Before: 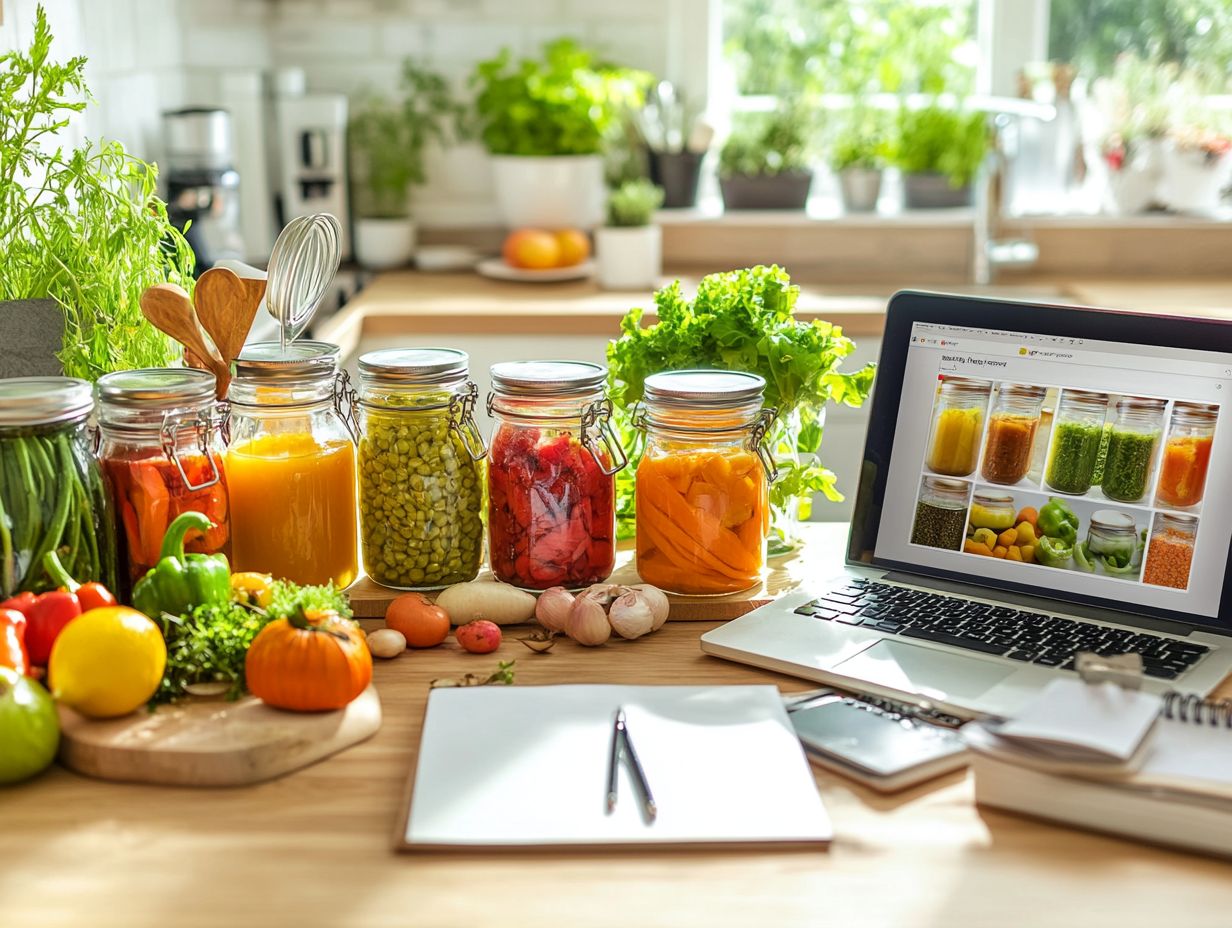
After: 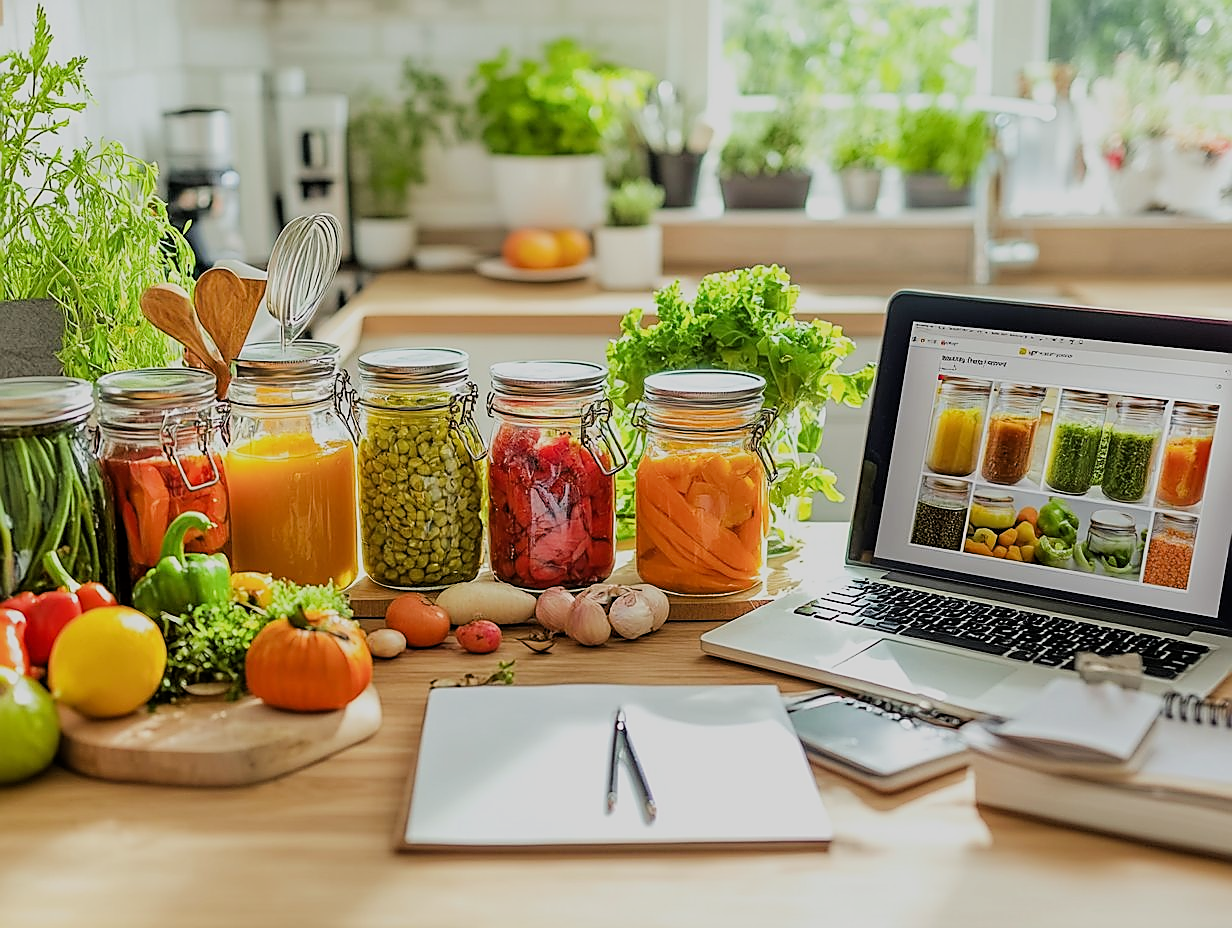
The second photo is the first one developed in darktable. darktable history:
filmic rgb: black relative exposure -7.65 EV, white relative exposure 4.56 EV, hardness 3.61
sharpen: radius 1.4, amount 1.25, threshold 0.7
